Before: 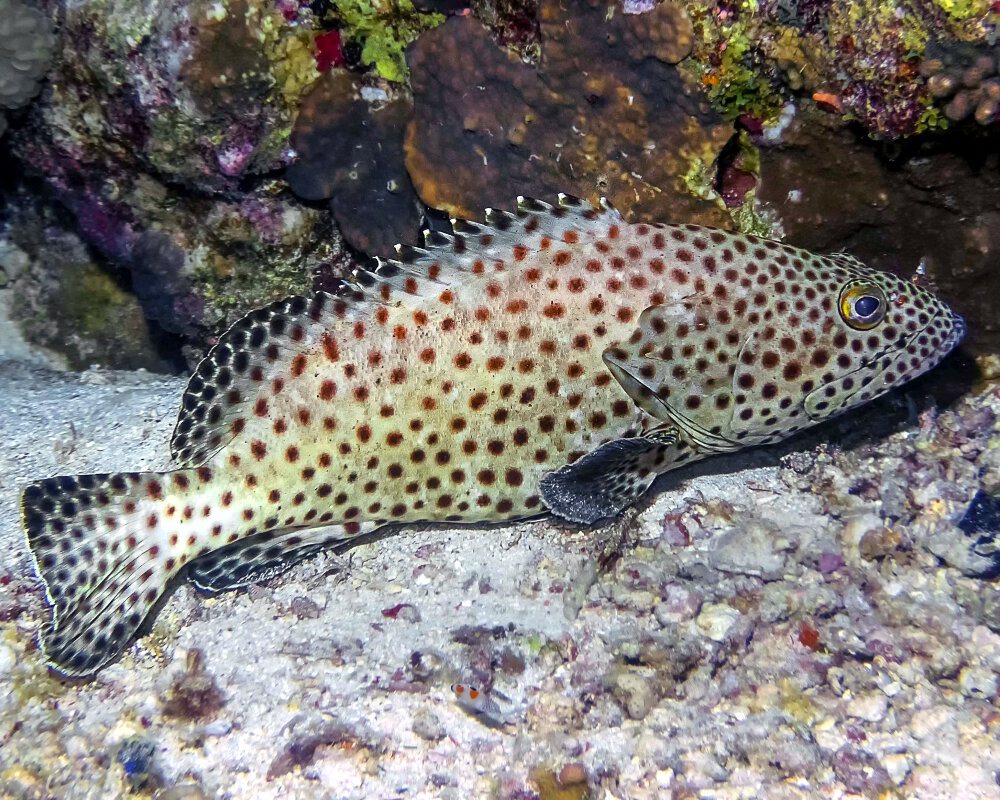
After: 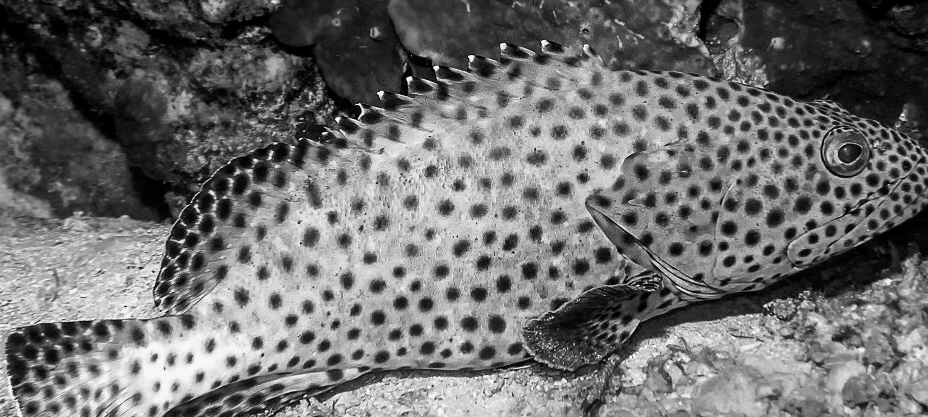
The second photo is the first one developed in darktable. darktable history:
crop: left 1.744%, top 19.225%, right 5.069%, bottom 28.357%
monochrome: a -35.87, b 49.73, size 1.7
